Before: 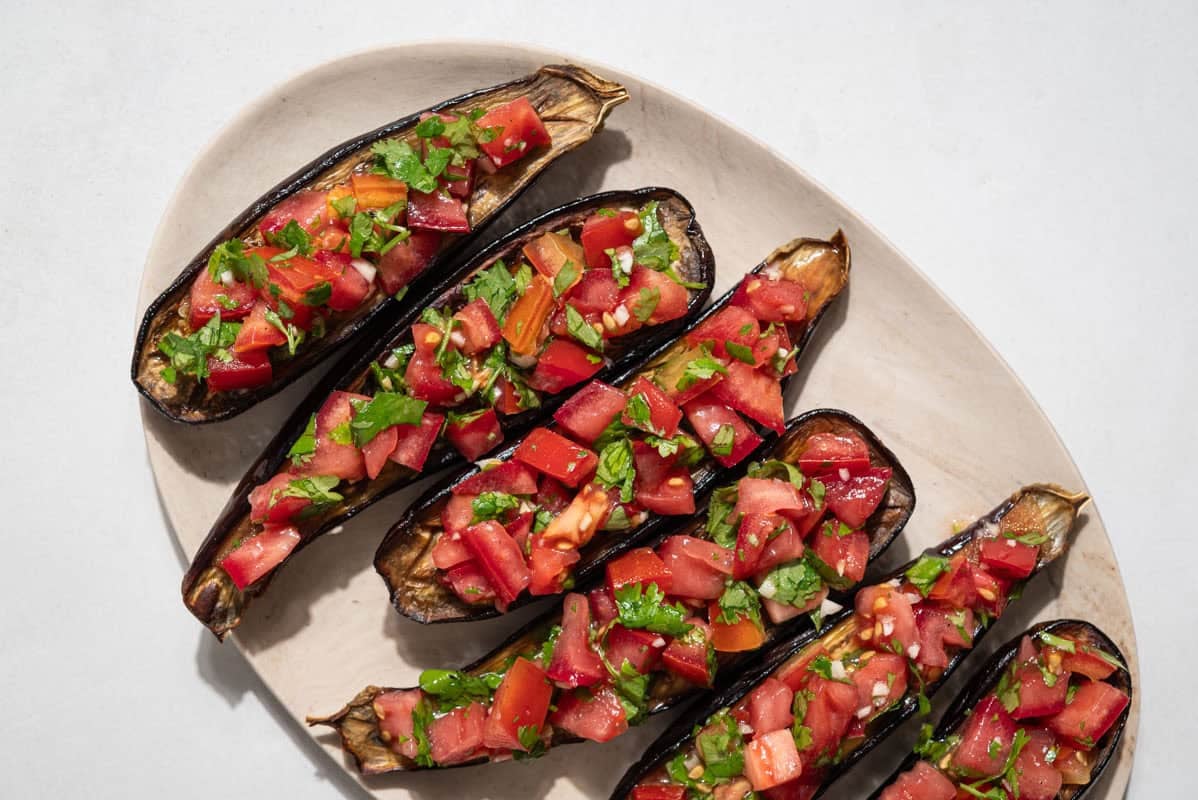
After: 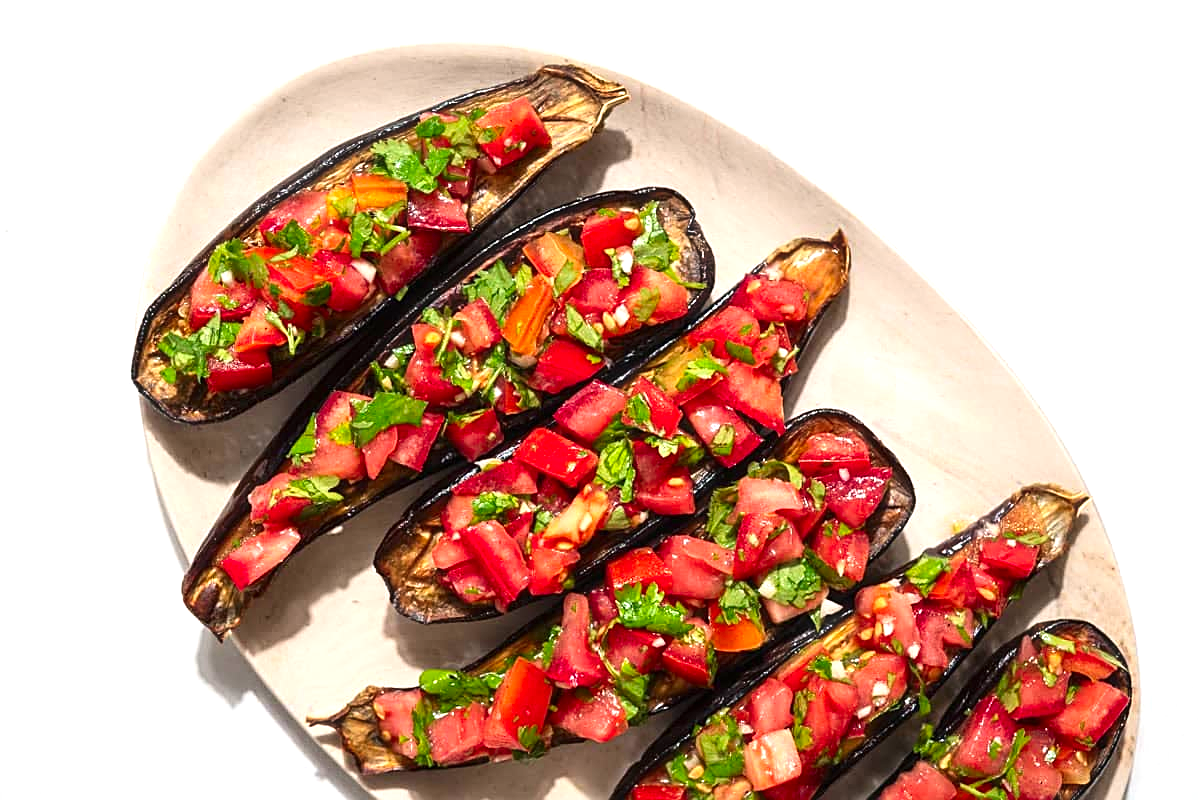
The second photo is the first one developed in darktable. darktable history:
haze removal: strength -0.05
sharpen: on, module defaults
exposure: exposure 0.6 EV, compensate highlight preservation false
contrast brightness saturation: contrast 0.09, saturation 0.28
